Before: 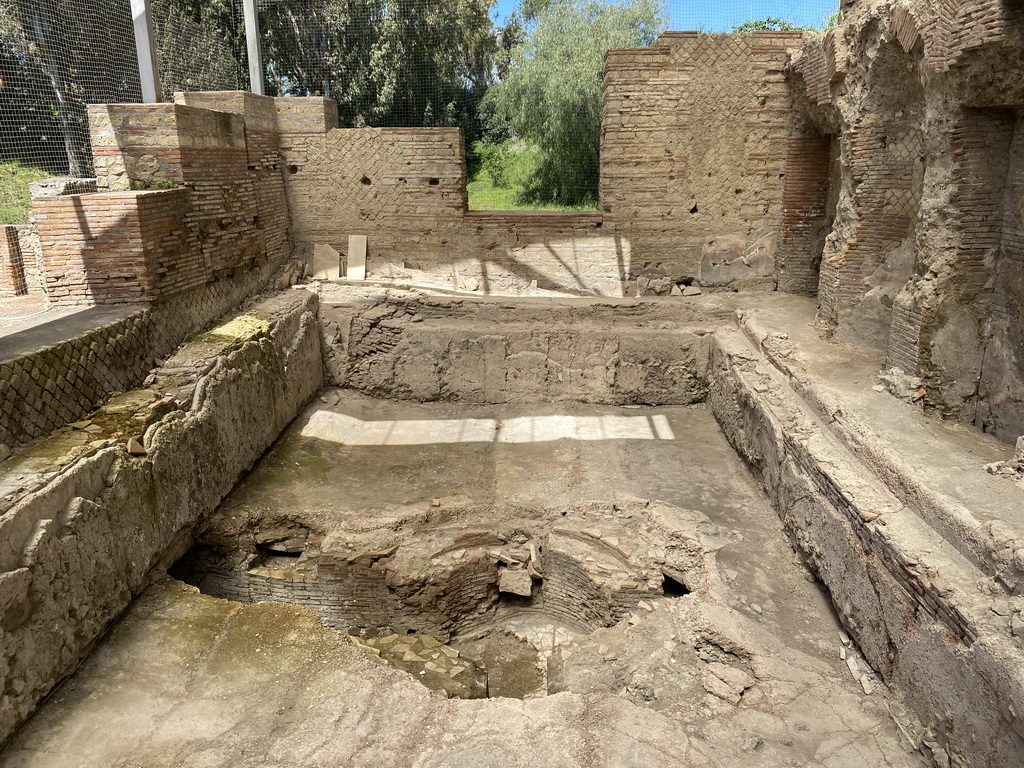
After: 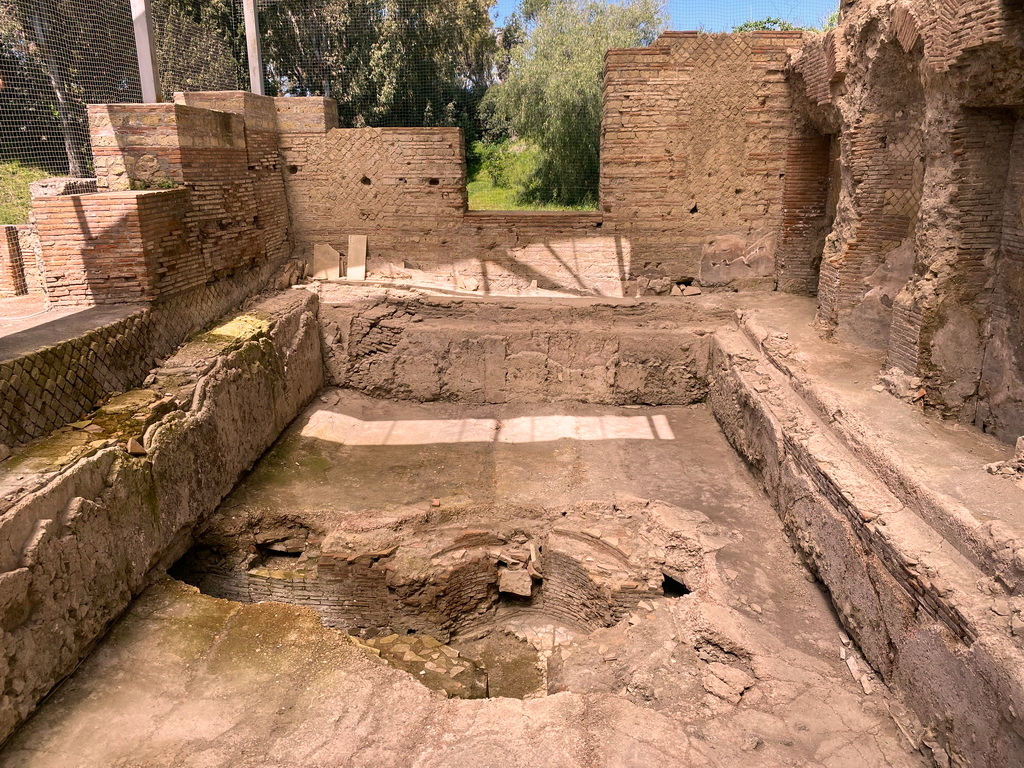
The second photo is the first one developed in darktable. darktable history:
color correction: highlights a* 14.63, highlights b* 4.89
